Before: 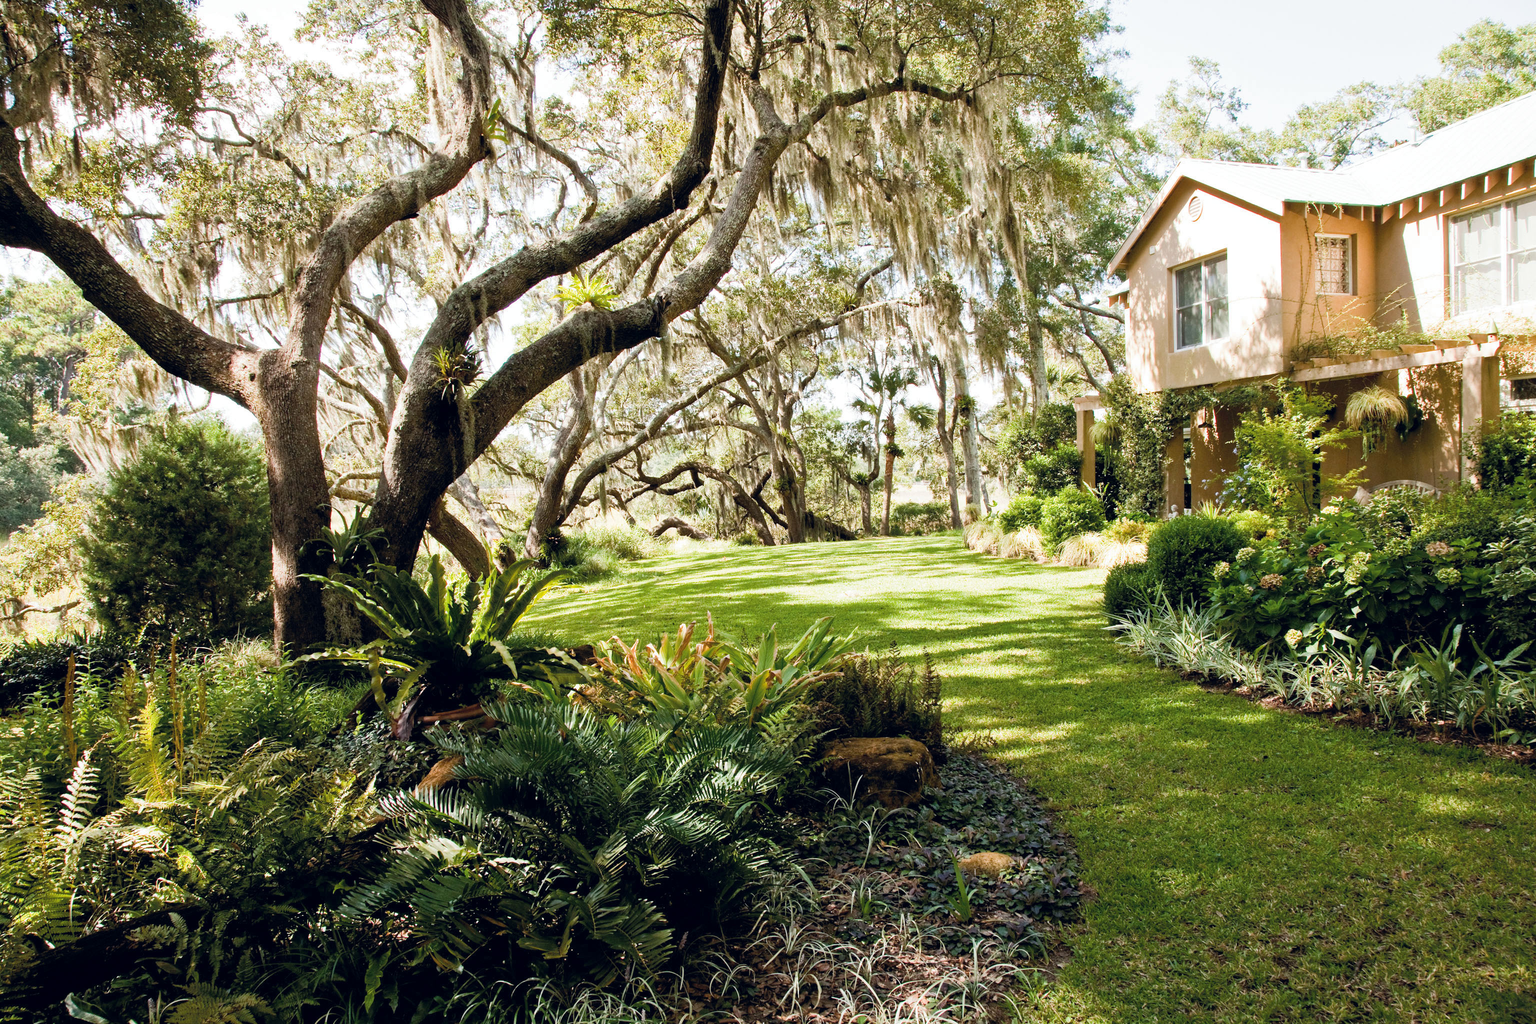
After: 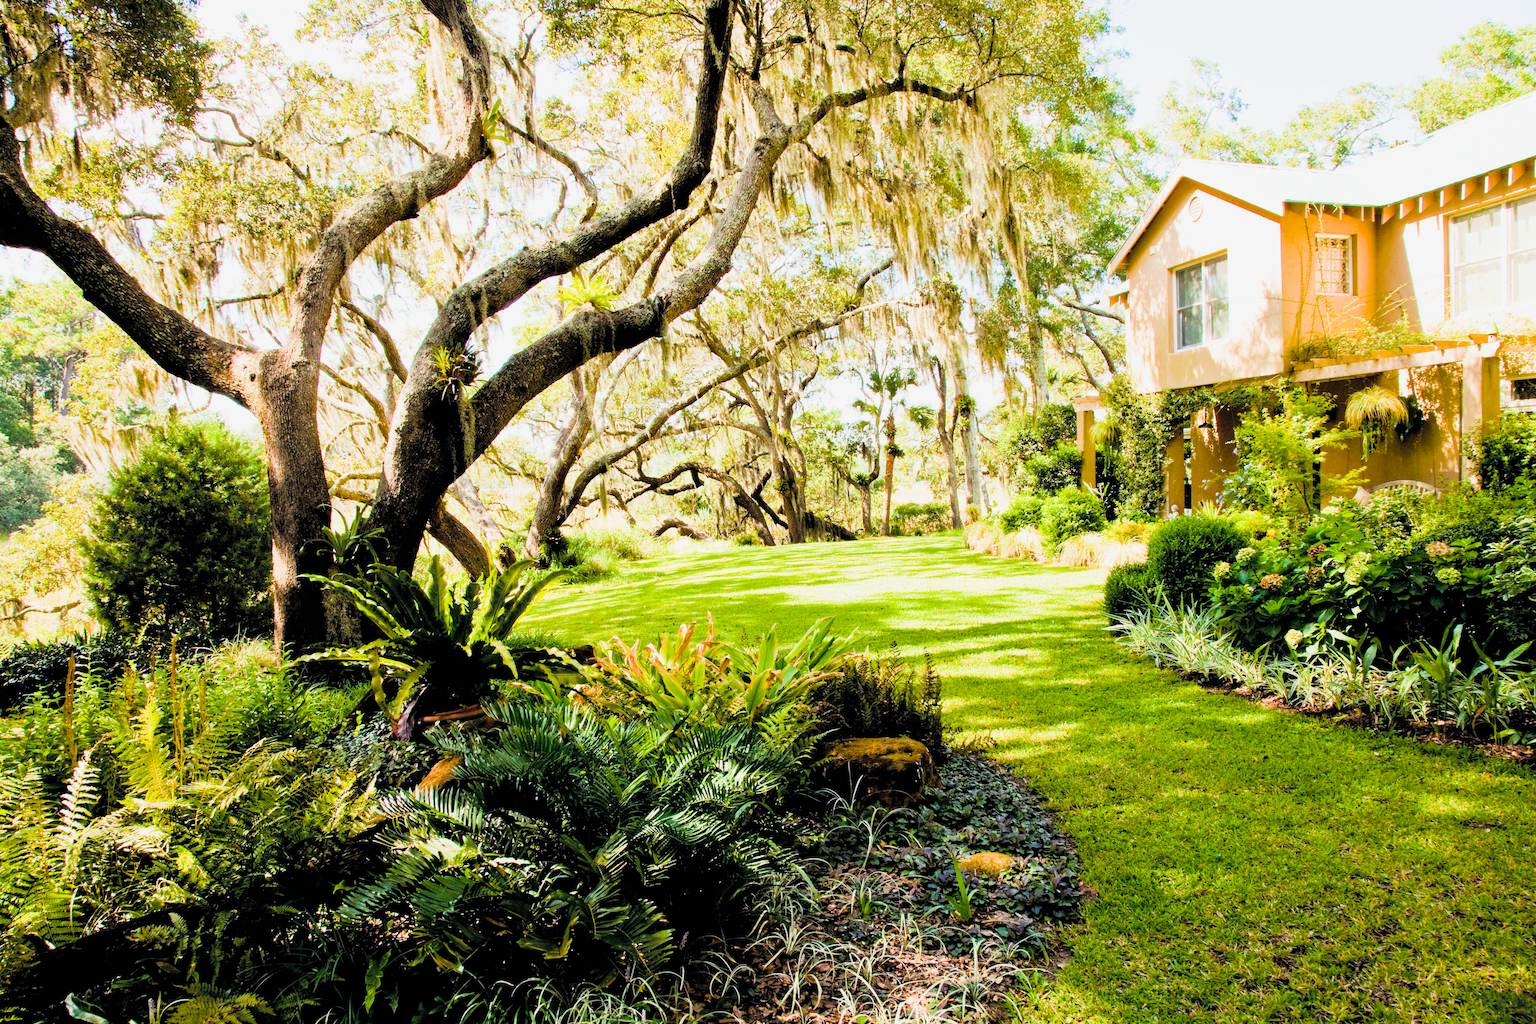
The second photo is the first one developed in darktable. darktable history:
filmic rgb: black relative exposure -4.14 EV, white relative exposure 5.1 EV, hardness 2.11, contrast 1.165
exposure: black level correction -0.005, exposure 1 EV, compensate highlight preservation false
color balance rgb: linear chroma grading › global chroma 50%, perceptual saturation grading › global saturation 2.34%, global vibrance 6.64%, contrast 12.71%, saturation formula JzAzBz (2021)
